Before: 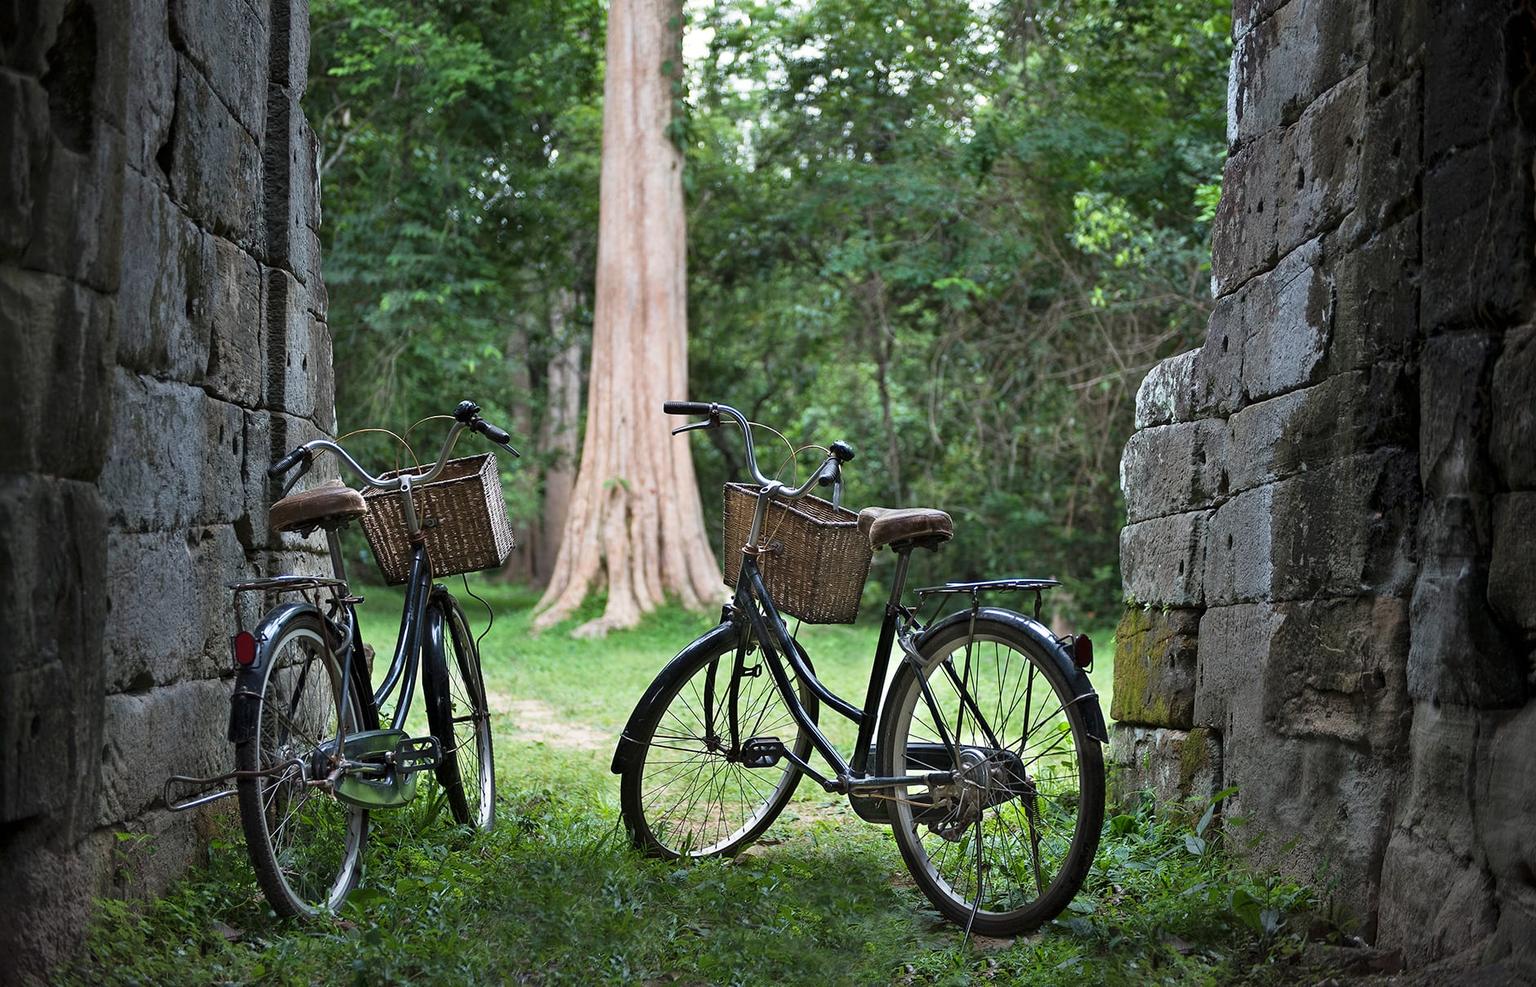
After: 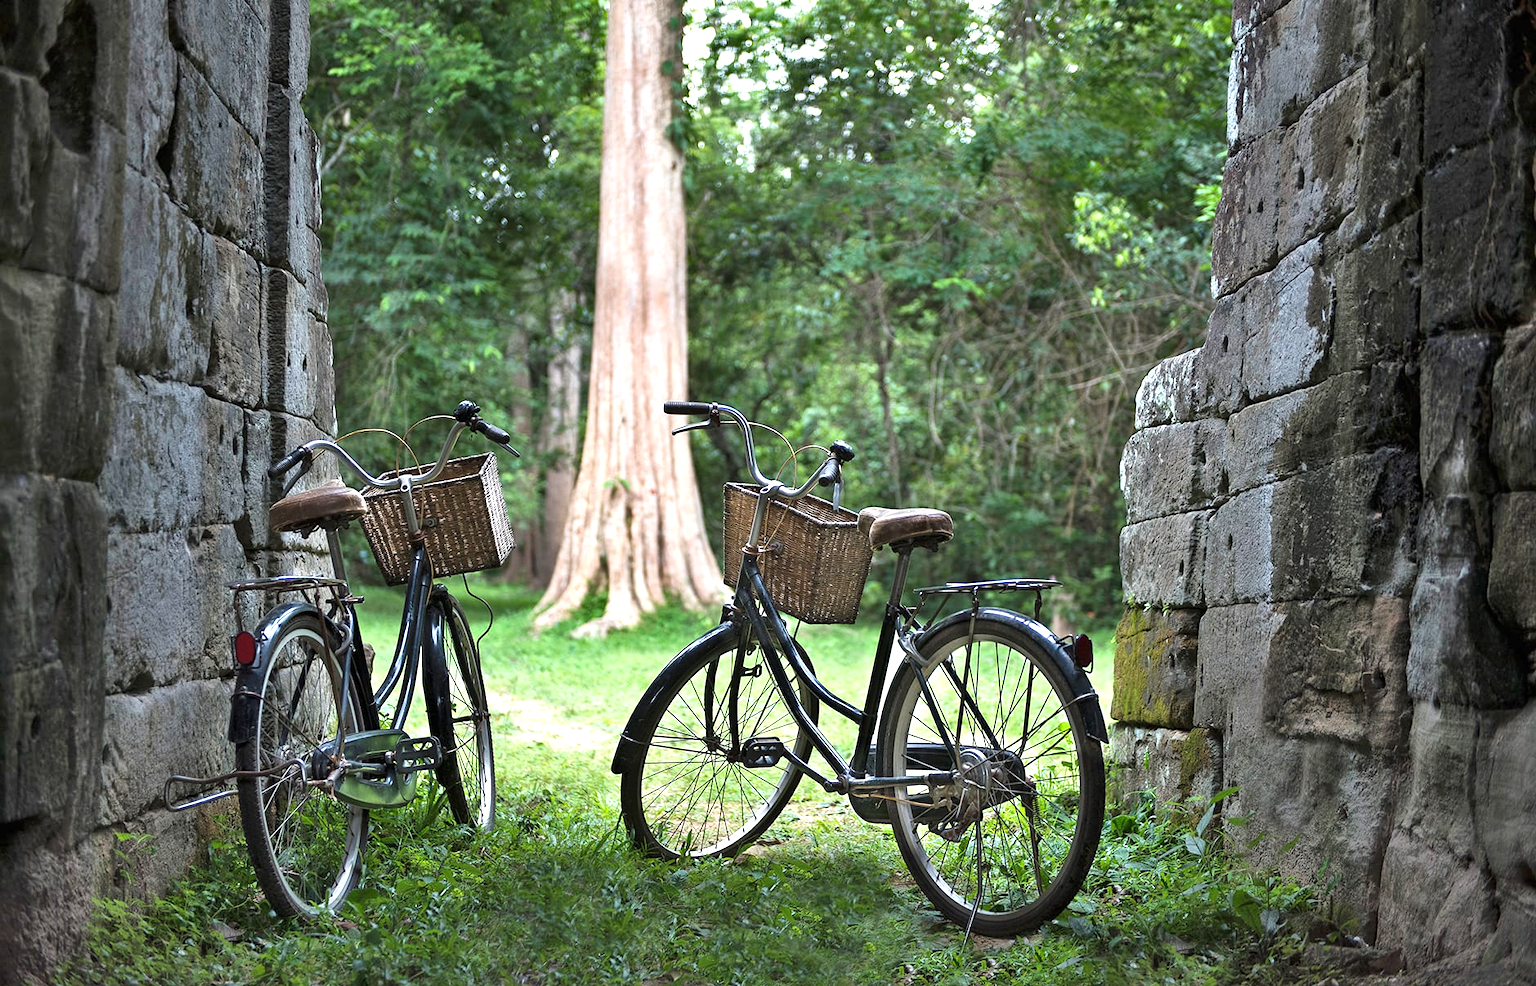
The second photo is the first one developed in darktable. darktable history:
shadows and highlights: soften with gaussian
exposure: black level correction 0, exposure 0.697 EV, compensate highlight preservation false
